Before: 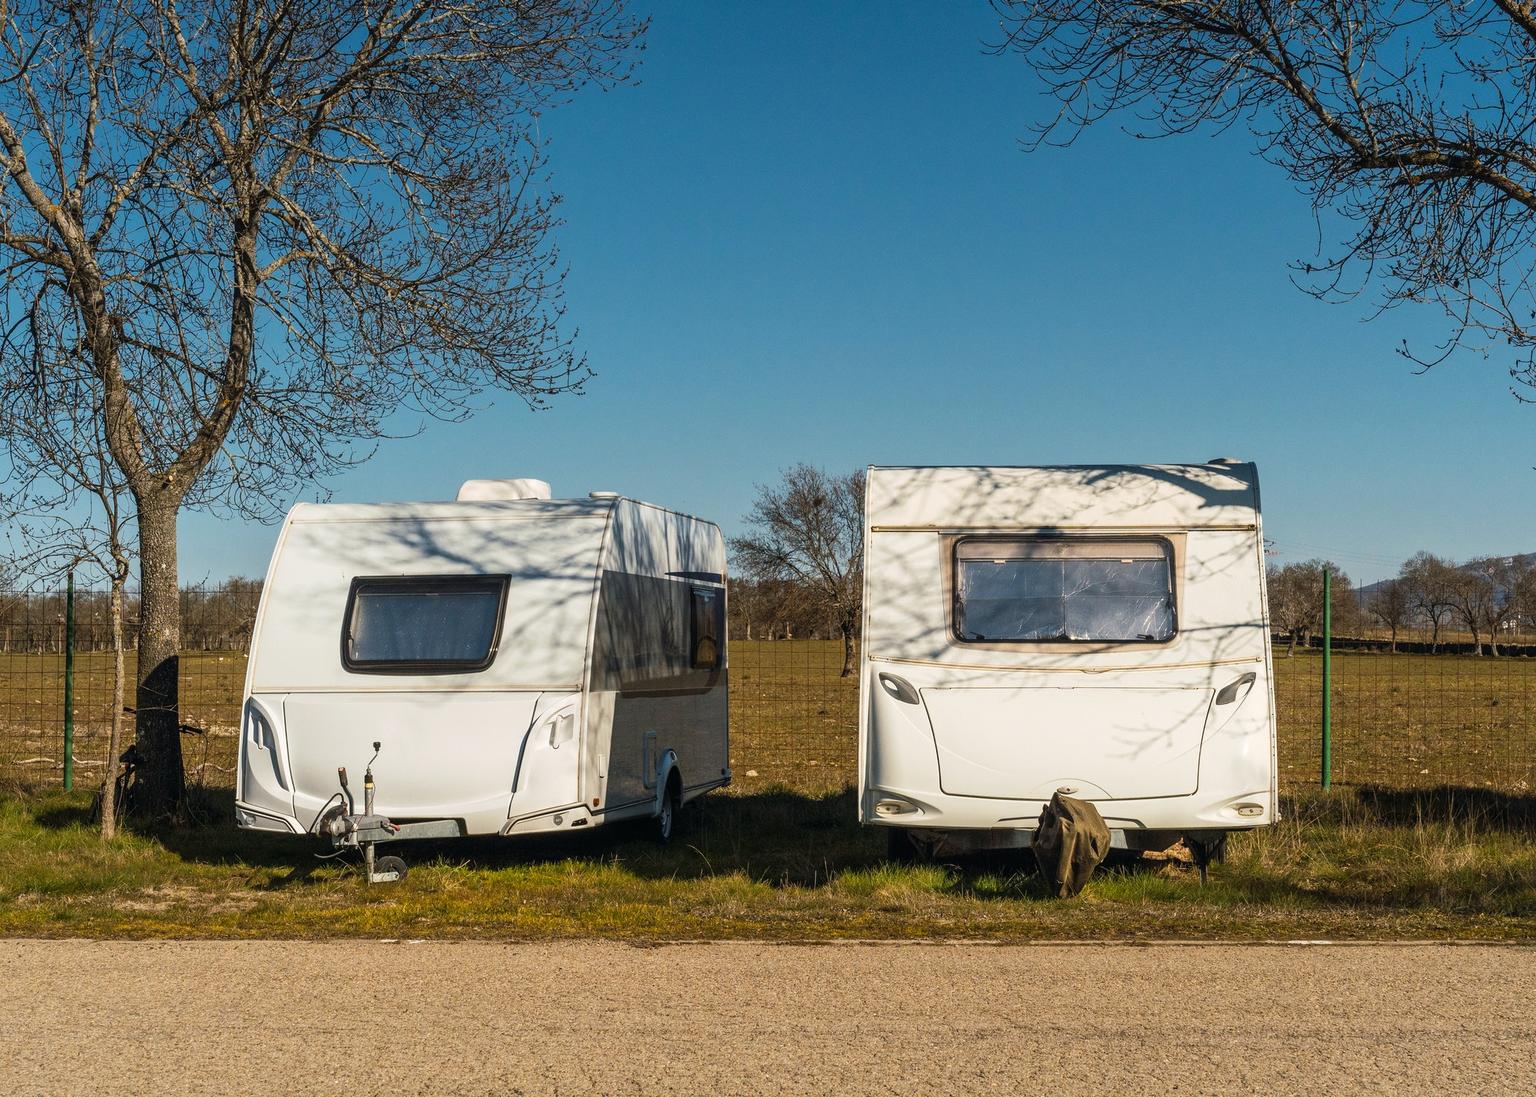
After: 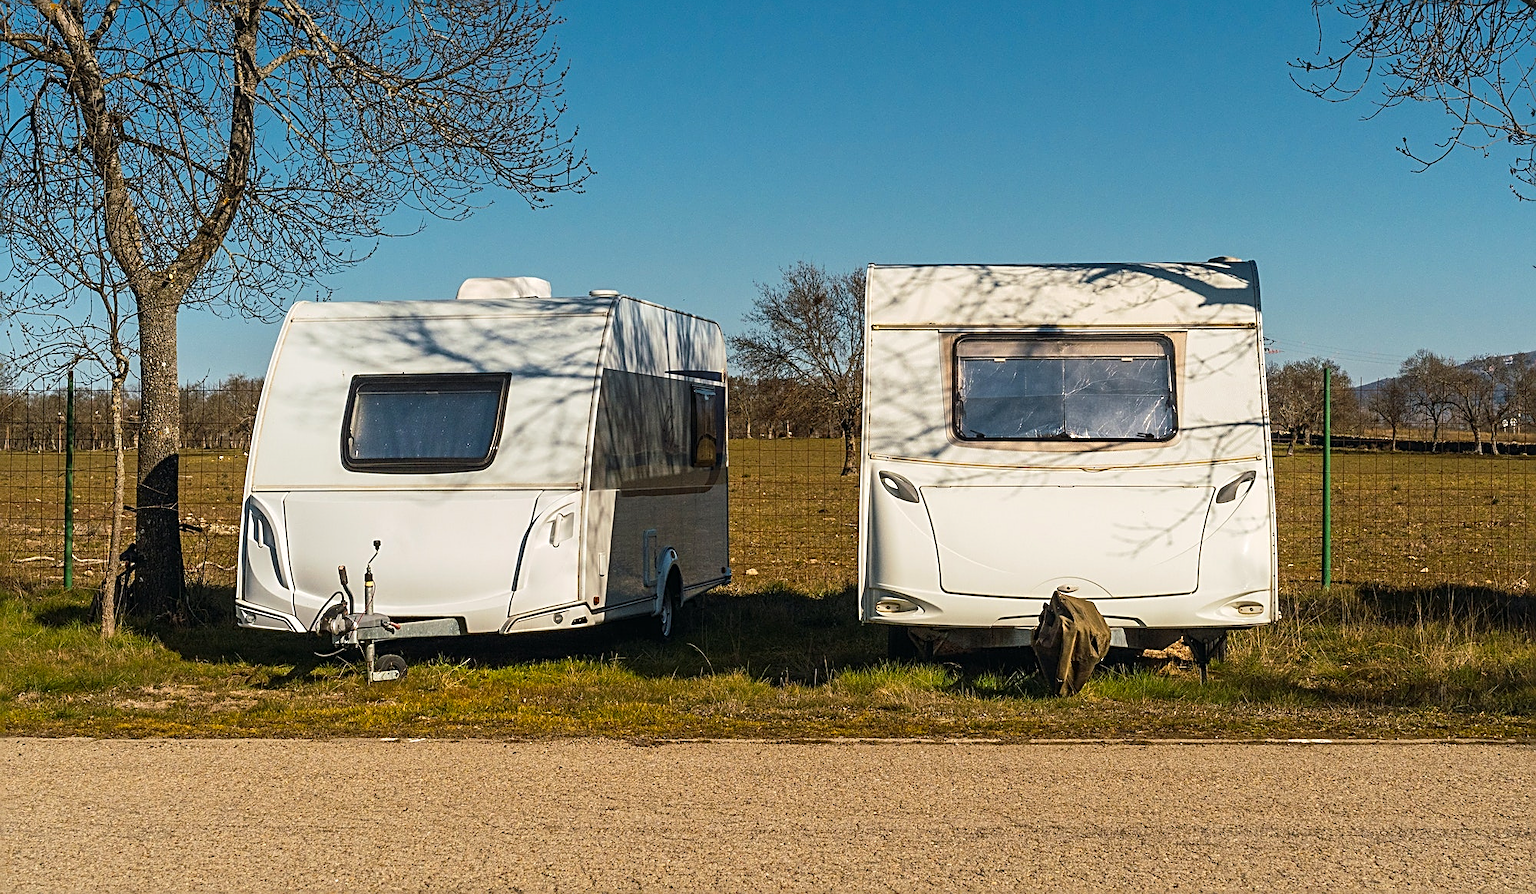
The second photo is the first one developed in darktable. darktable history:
crop and rotate: top 18.457%
contrast brightness saturation: saturation 0.122
sharpen: radius 2.647, amount 0.671
tone equalizer: on, module defaults
